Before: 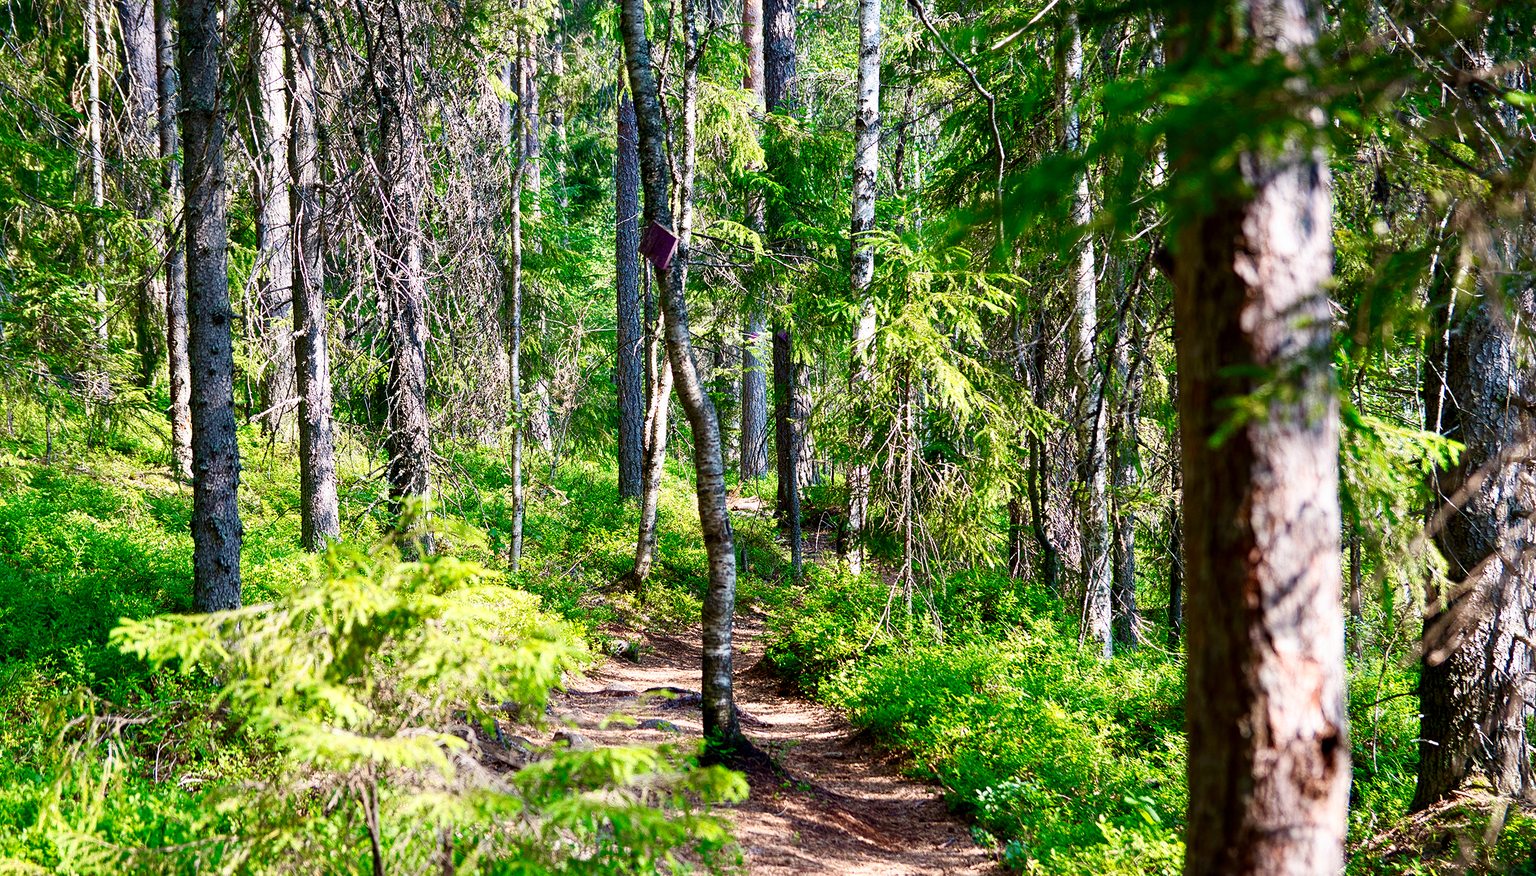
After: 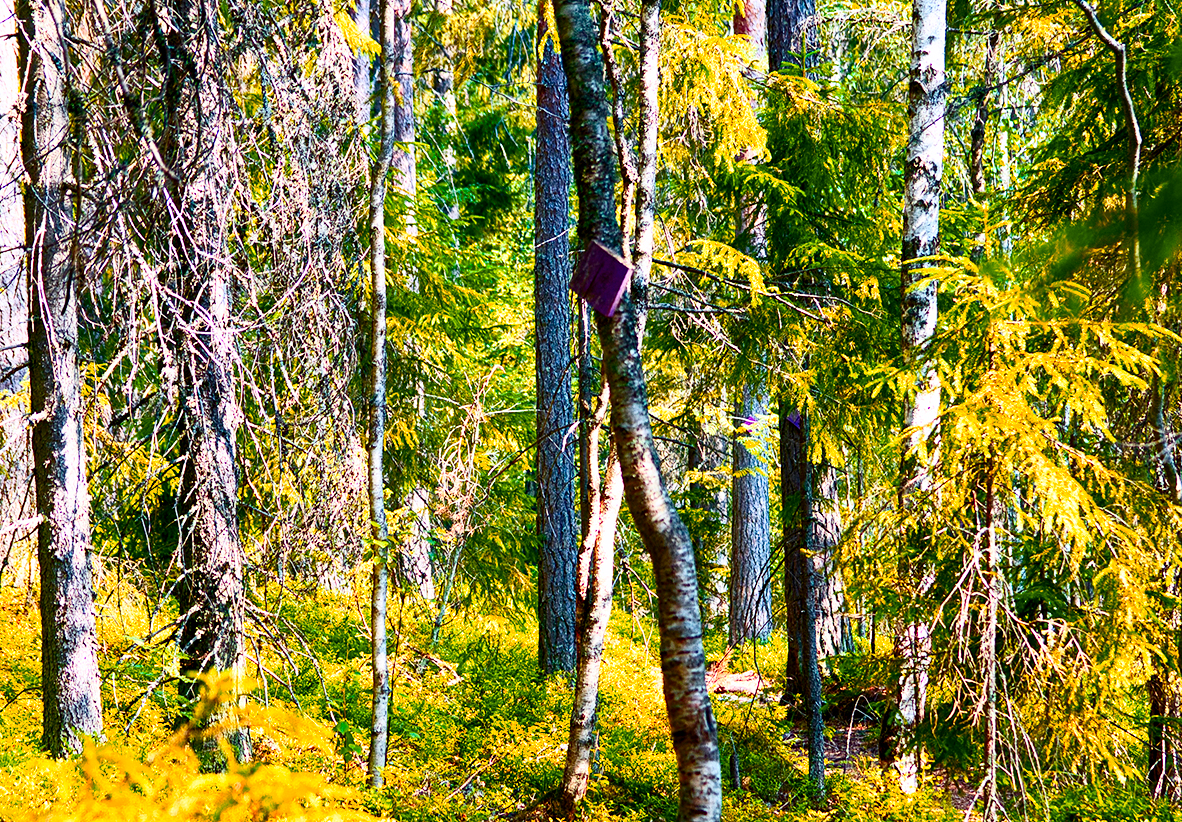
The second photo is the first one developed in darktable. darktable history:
haze removal: strength 0.29, distance 0.25, compatibility mode true, adaptive false
color zones: curves: ch1 [(0.24, 0.629) (0.75, 0.5)]; ch2 [(0.255, 0.454) (0.745, 0.491)], mix 102.12%
crop: left 17.835%, top 7.675%, right 32.881%, bottom 32.213%
contrast brightness saturation: contrast 0.23, brightness 0.1, saturation 0.29
